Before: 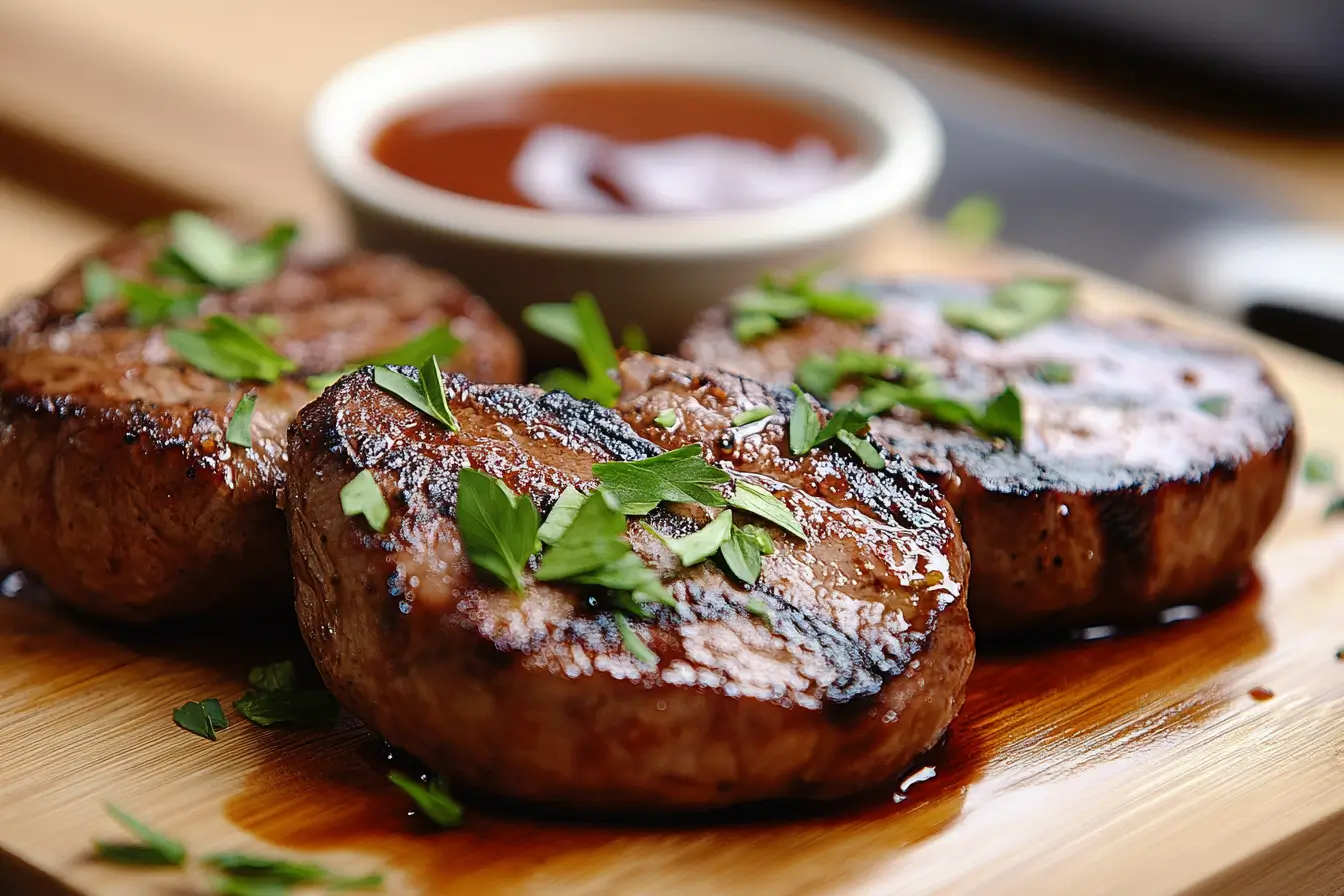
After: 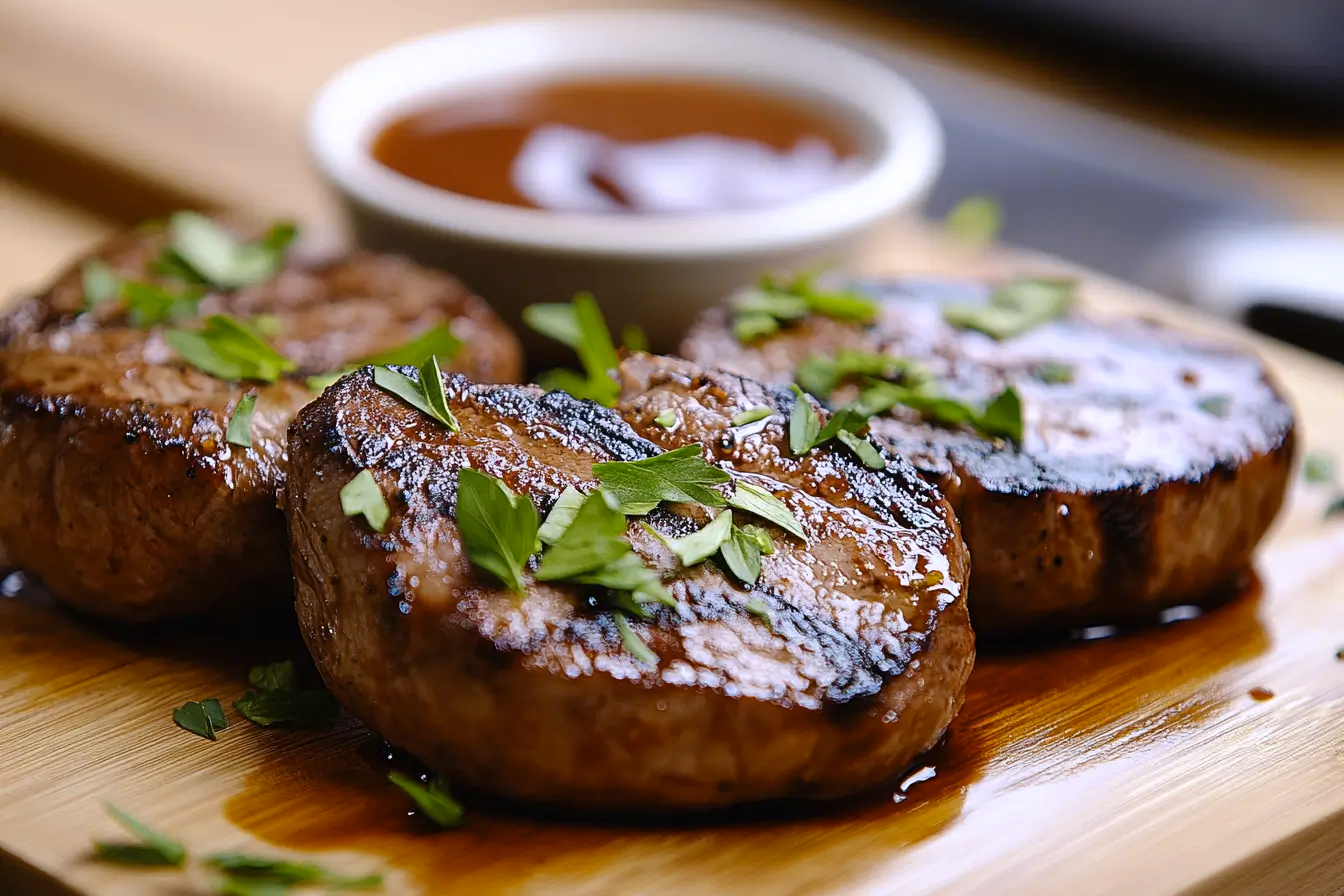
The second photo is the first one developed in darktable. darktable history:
color contrast: green-magenta contrast 0.8, blue-yellow contrast 1.1, unbound 0
white balance: red 1.004, blue 1.096
